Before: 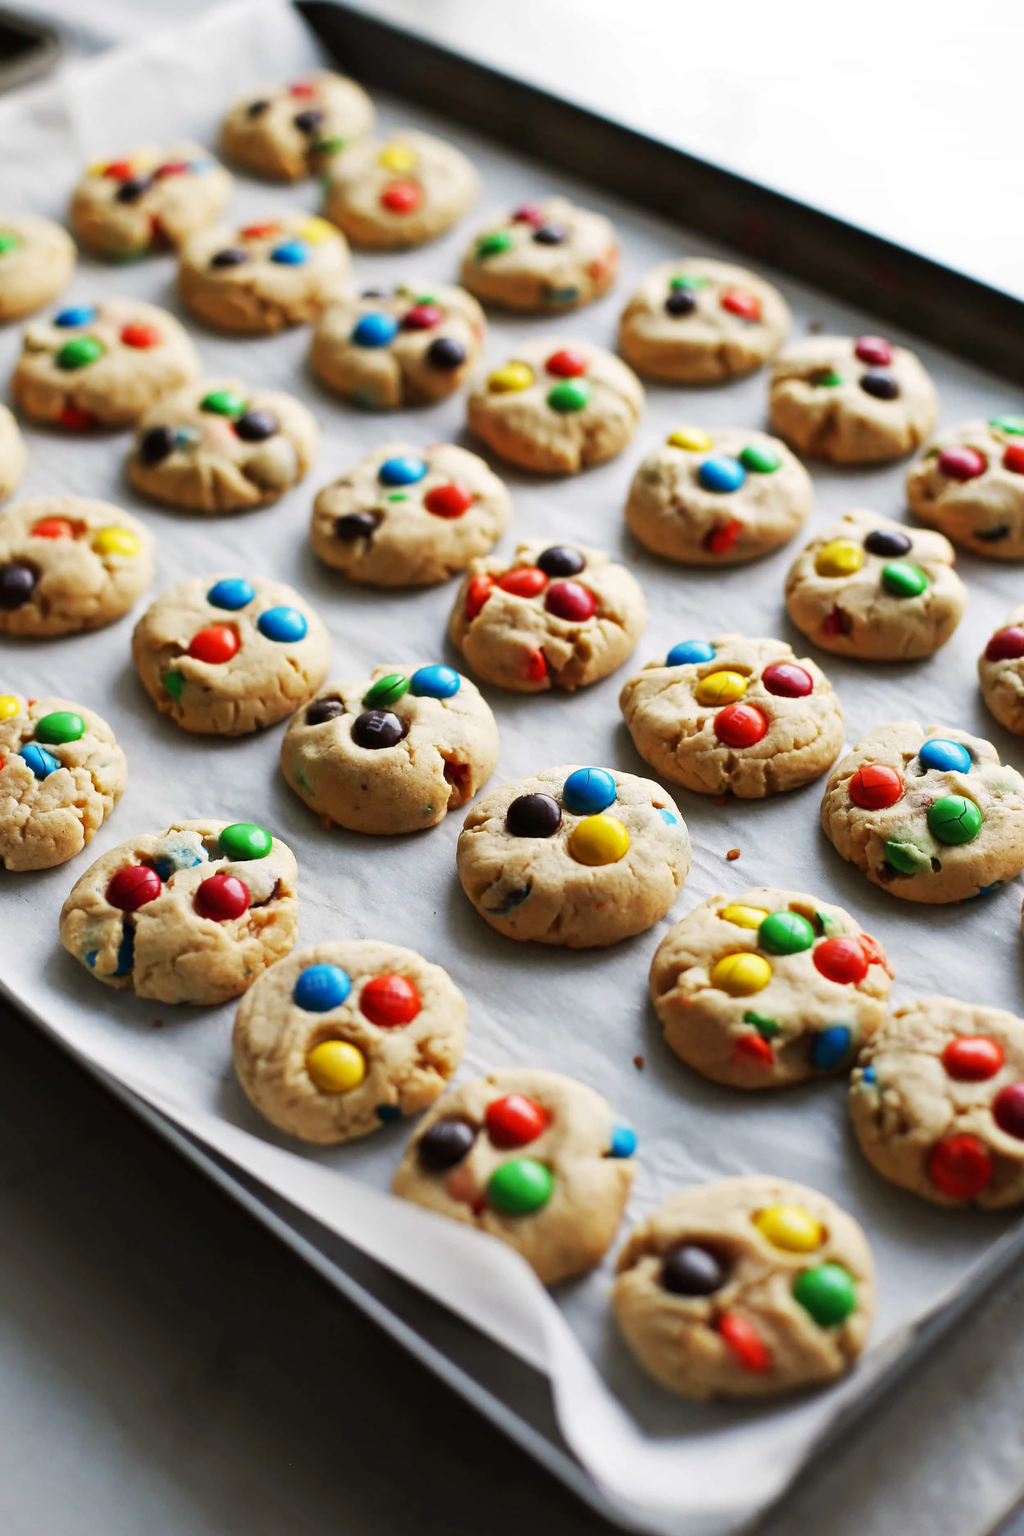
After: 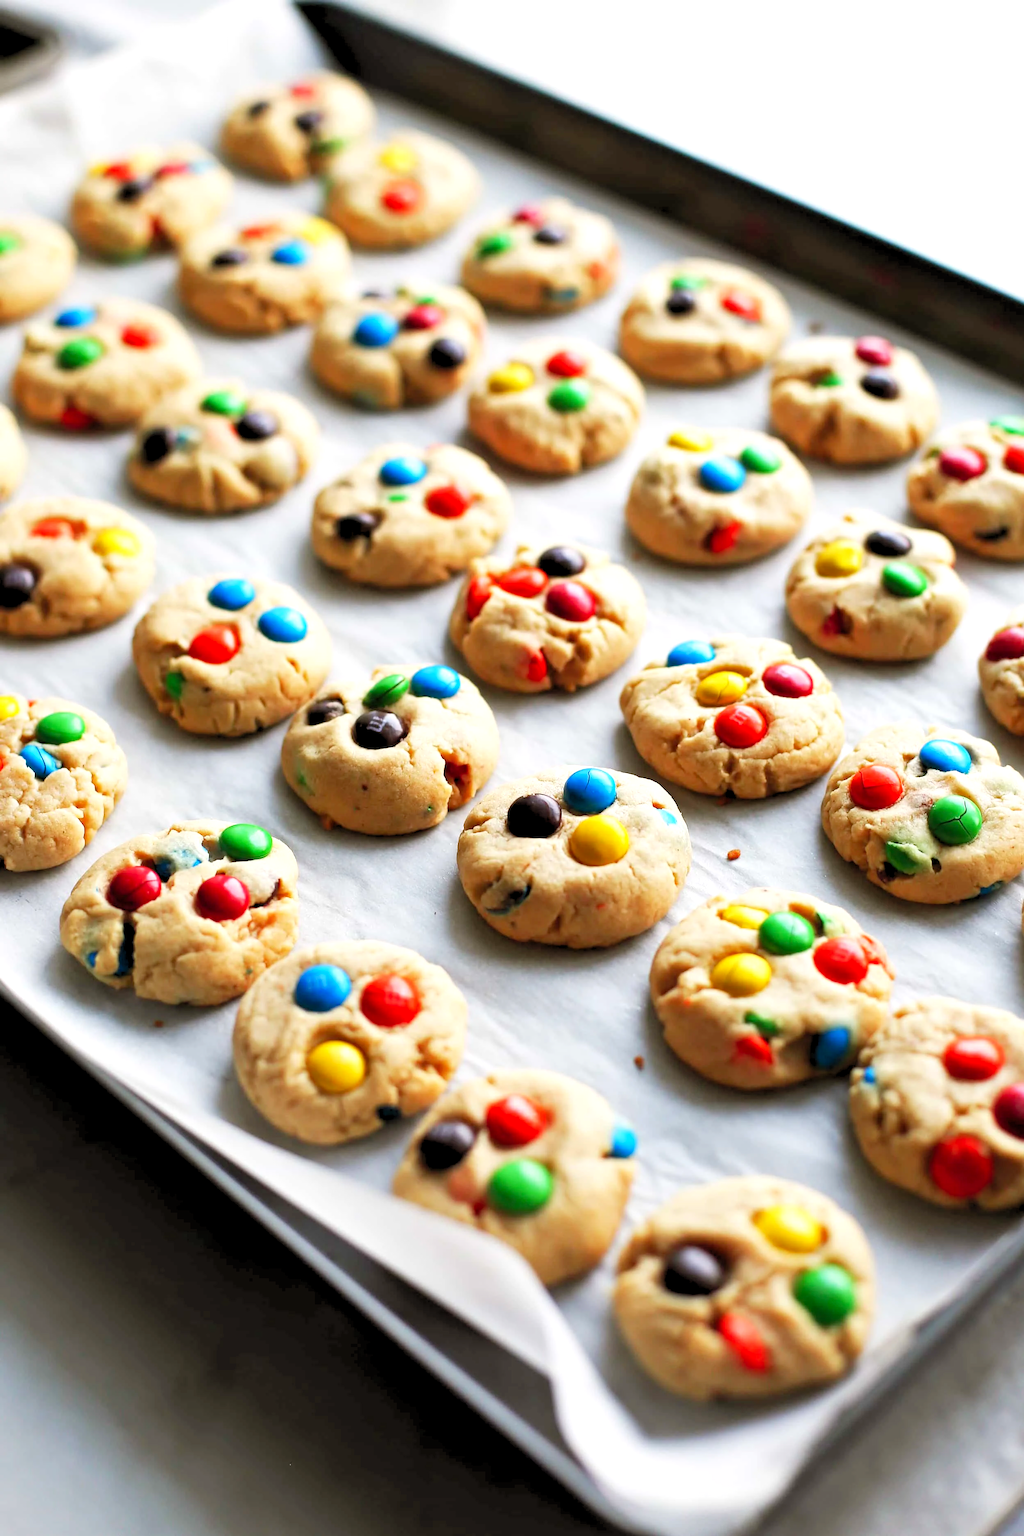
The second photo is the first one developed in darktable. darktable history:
levels: levels [0.044, 0.416, 0.908]
